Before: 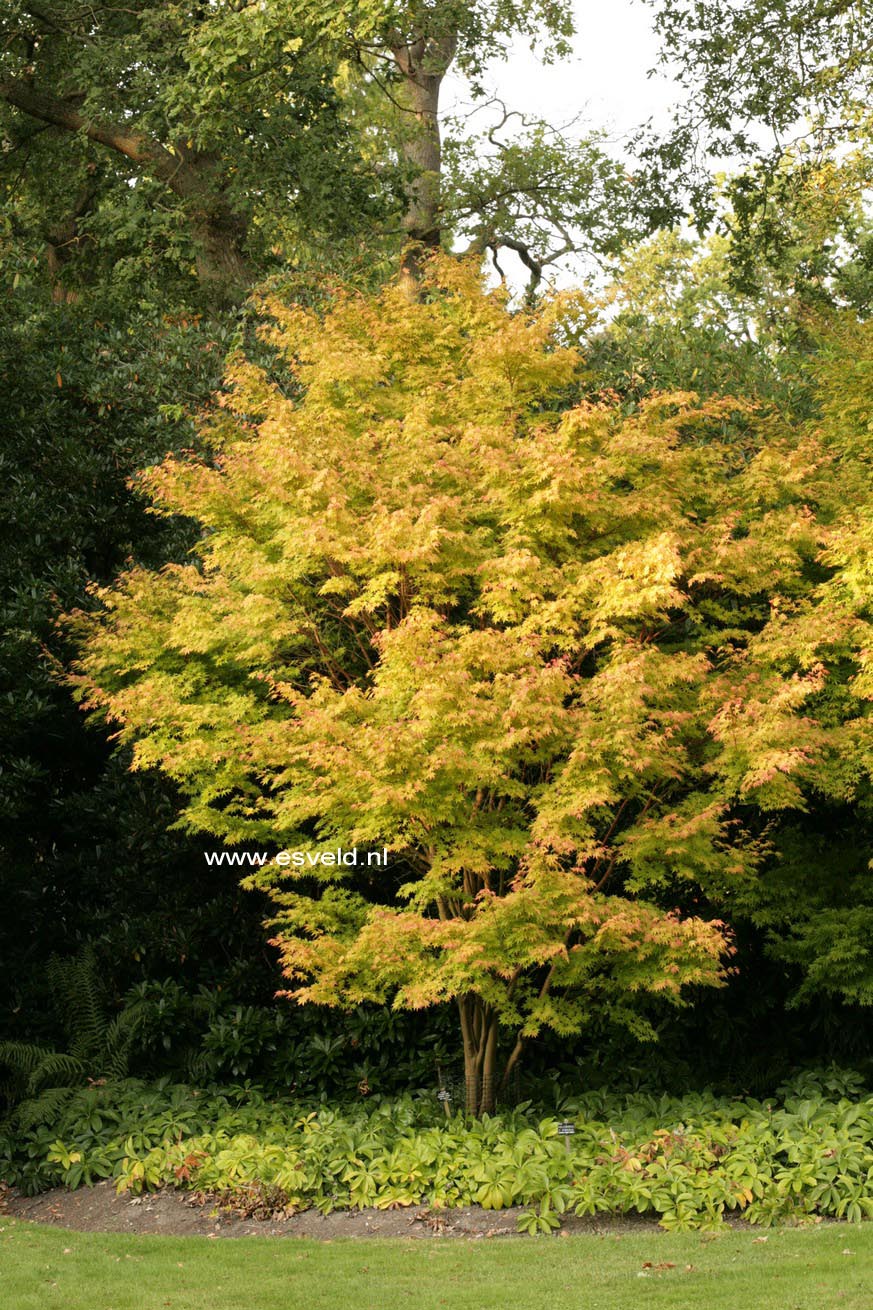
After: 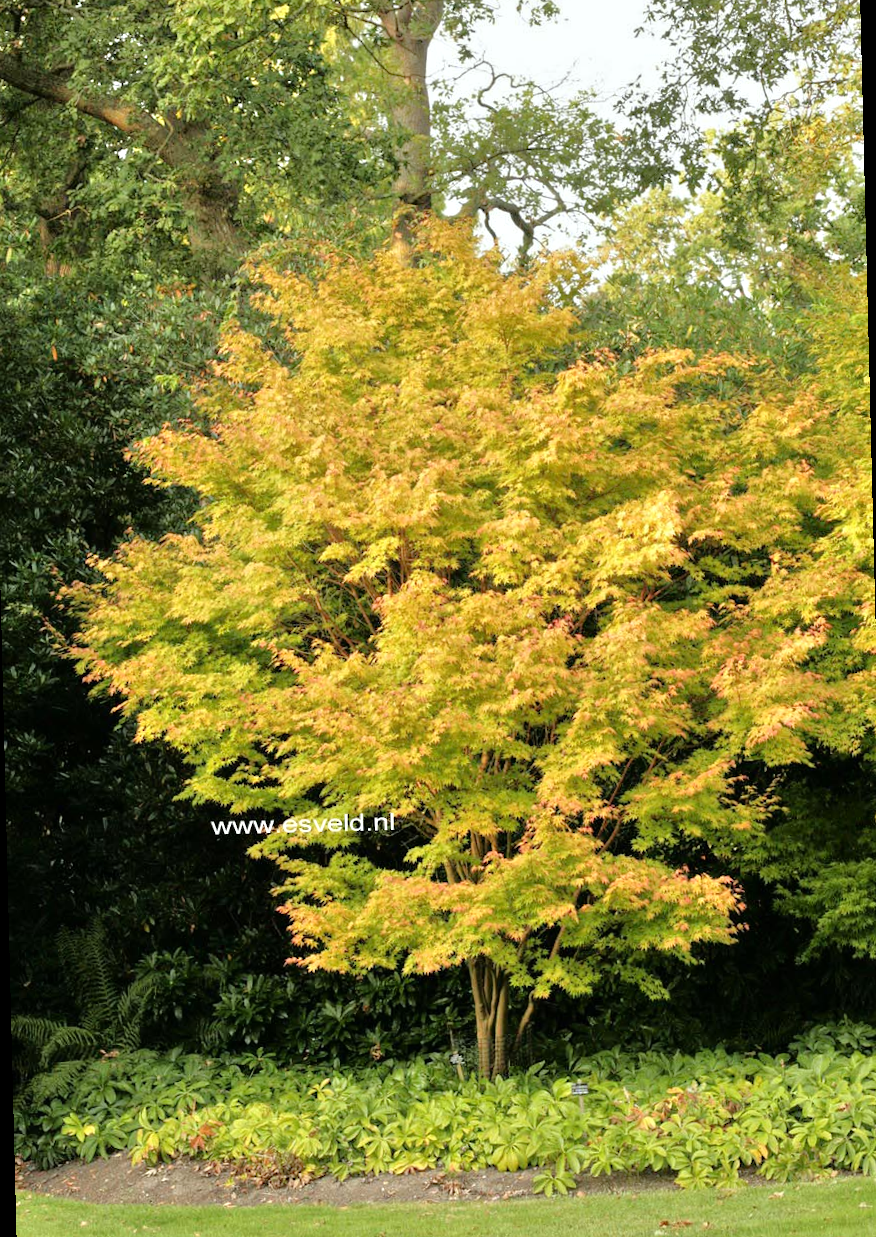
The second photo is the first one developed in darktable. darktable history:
white balance: red 0.978, blue 0.999
rotate and perspective: rotation -1.42°, crop left 0.016, crop right 0.984, crop top 0.035, crop bottom 0.965
tone equalizer: -7 EV 0.15 EV, -6 EV 0.6 EV, -5 EV 1.15 EV, -4 EV 1.33 EV, -3 EV 1.15 EV, -2 EV 0.6 EV, -1 EV 0.15 EV, mask exposure compensation -0.5 EV
